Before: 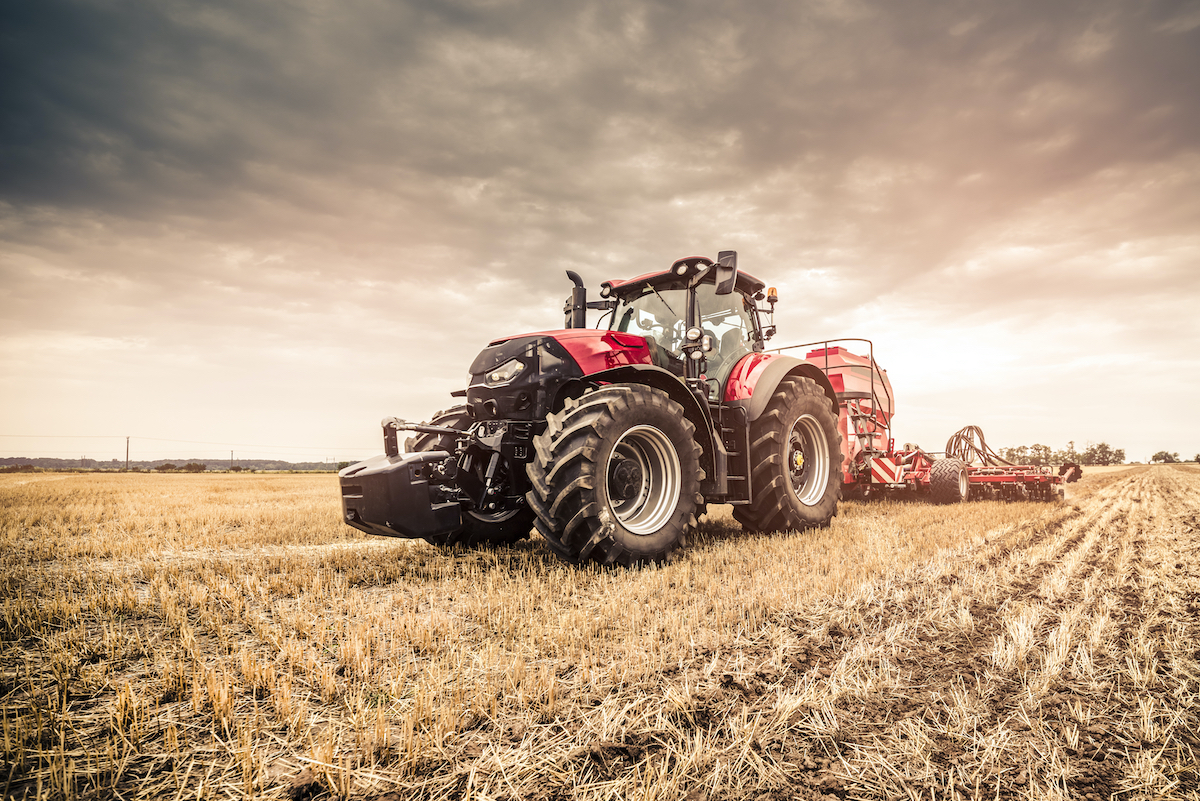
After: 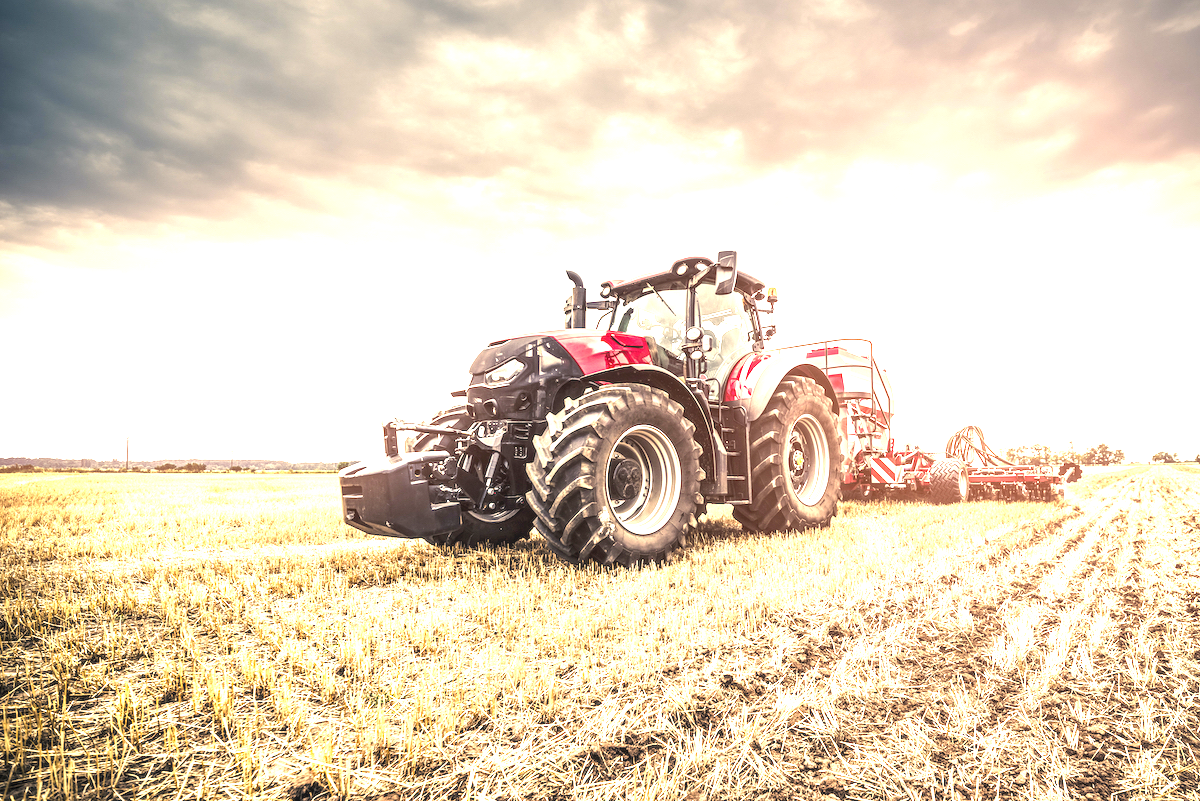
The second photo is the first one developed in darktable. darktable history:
exposure: black level correction 0, exposure 1.45 EV, compensate exposure bias true, compensate highlight preservation false
local contrast: on, module defaults
